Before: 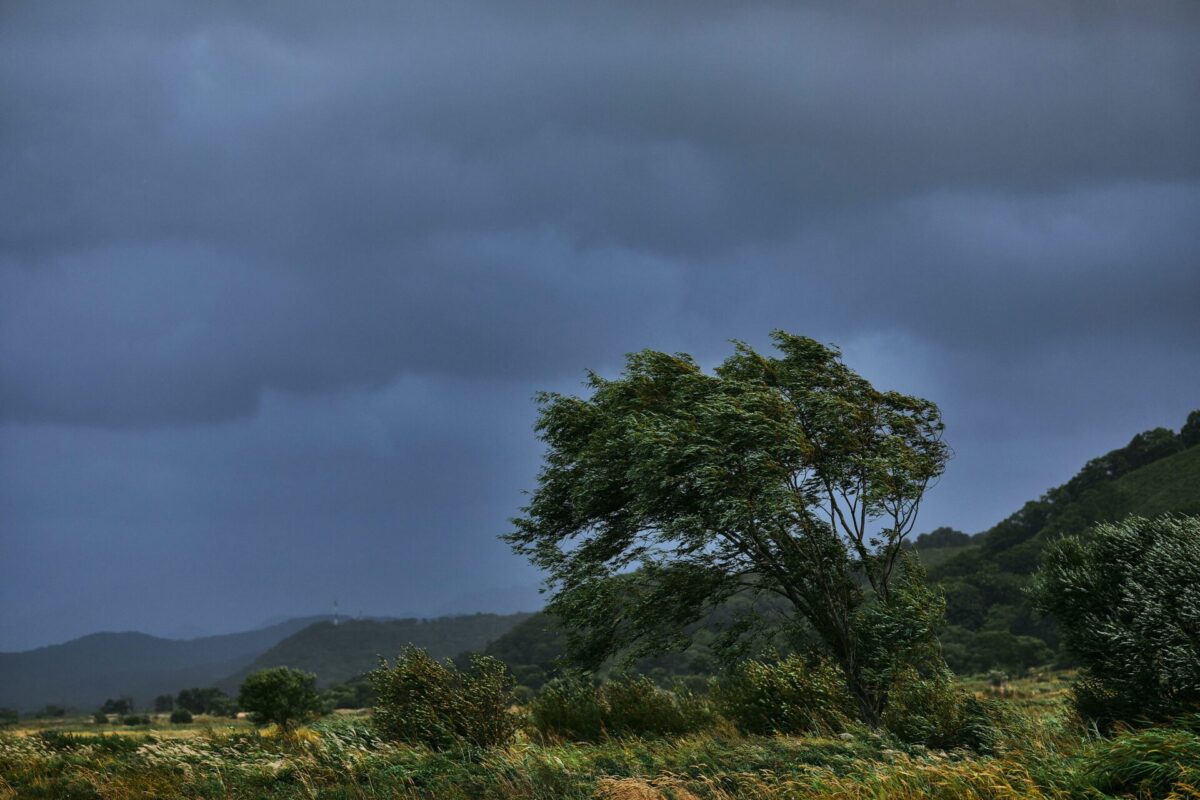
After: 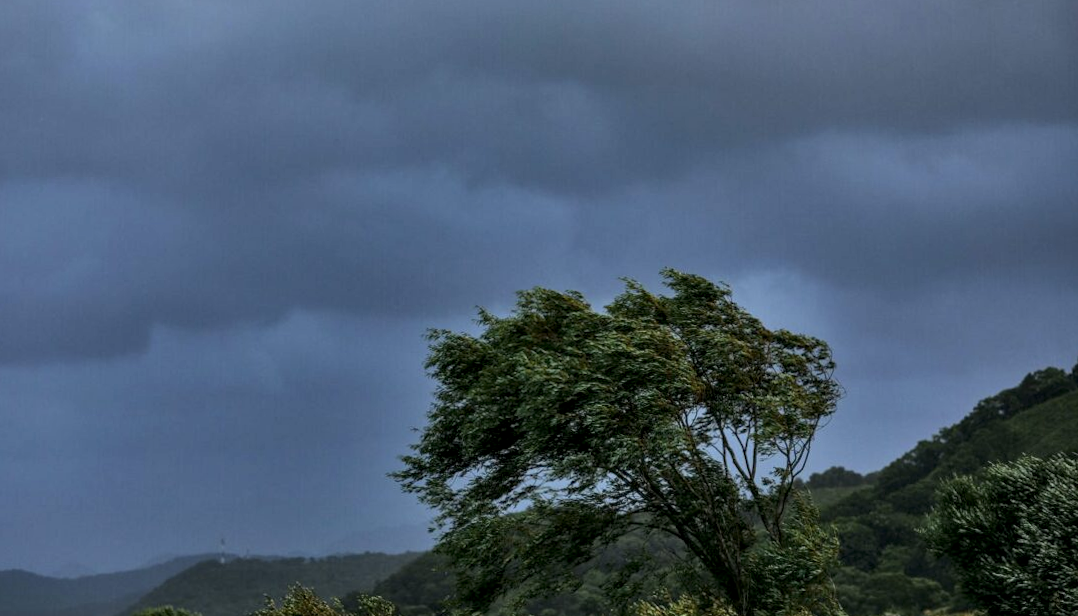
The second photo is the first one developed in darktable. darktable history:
rotate and perspective: rotation 0.226°, lens shift (vertical) -0.042, crop left 0.023, crop right 0.982, crop top 0.006, crop bottom 0.994
crop: left 8.155%, top 6.611%, bottom 15.385%
white balance: emerald 1
local contrast: detail 130%
